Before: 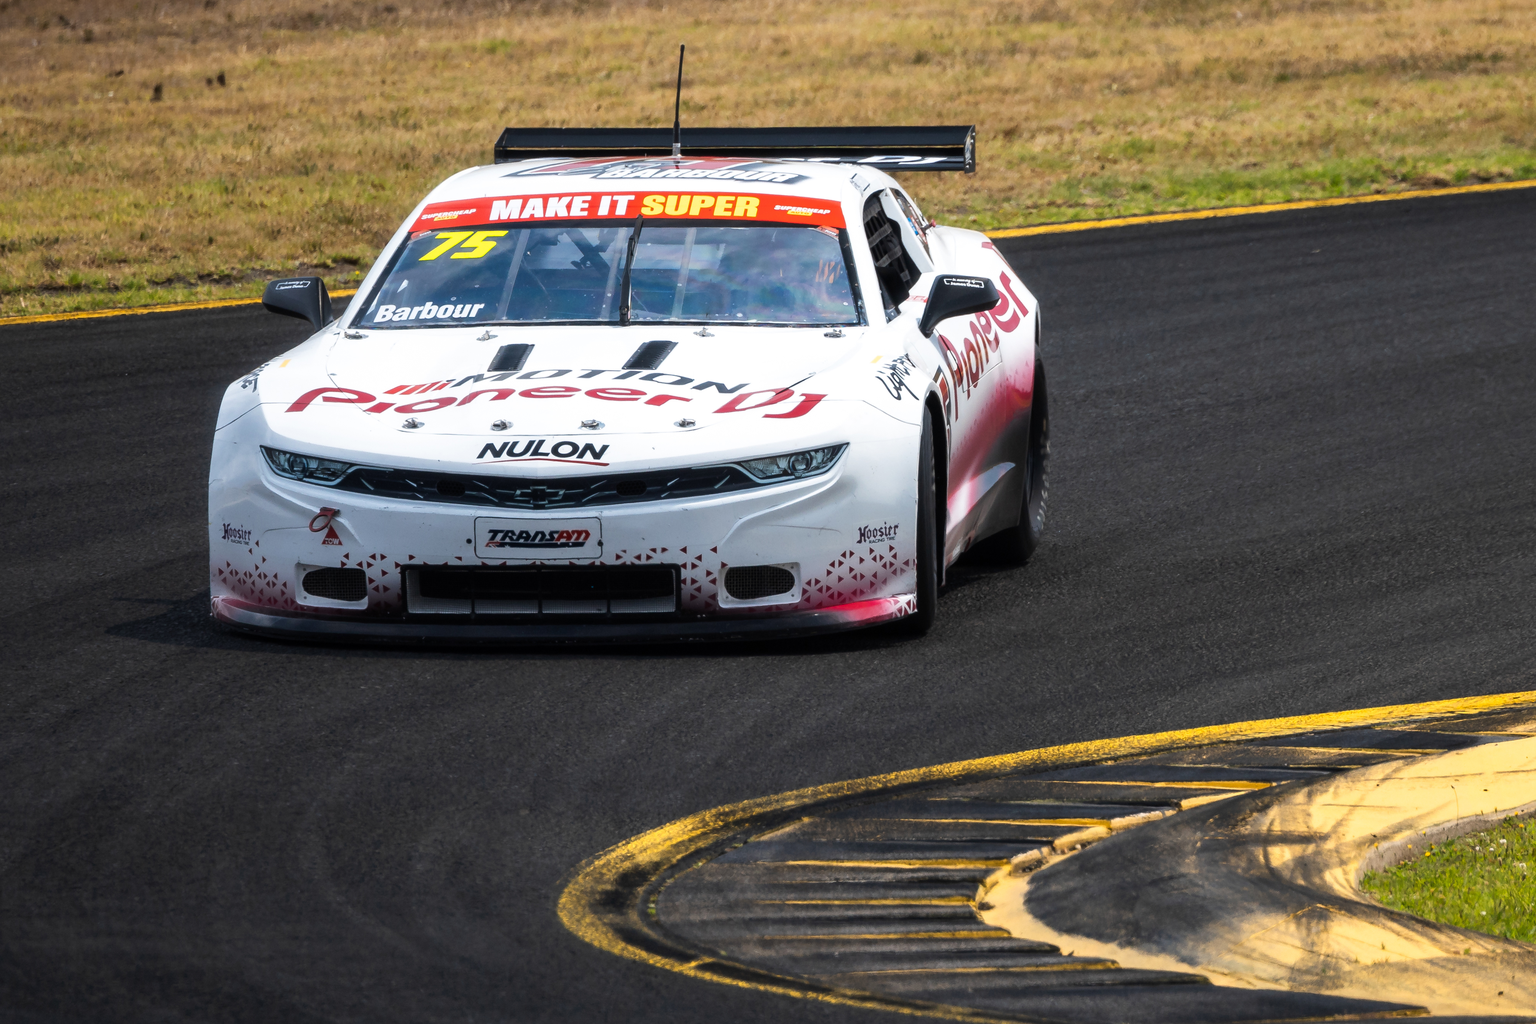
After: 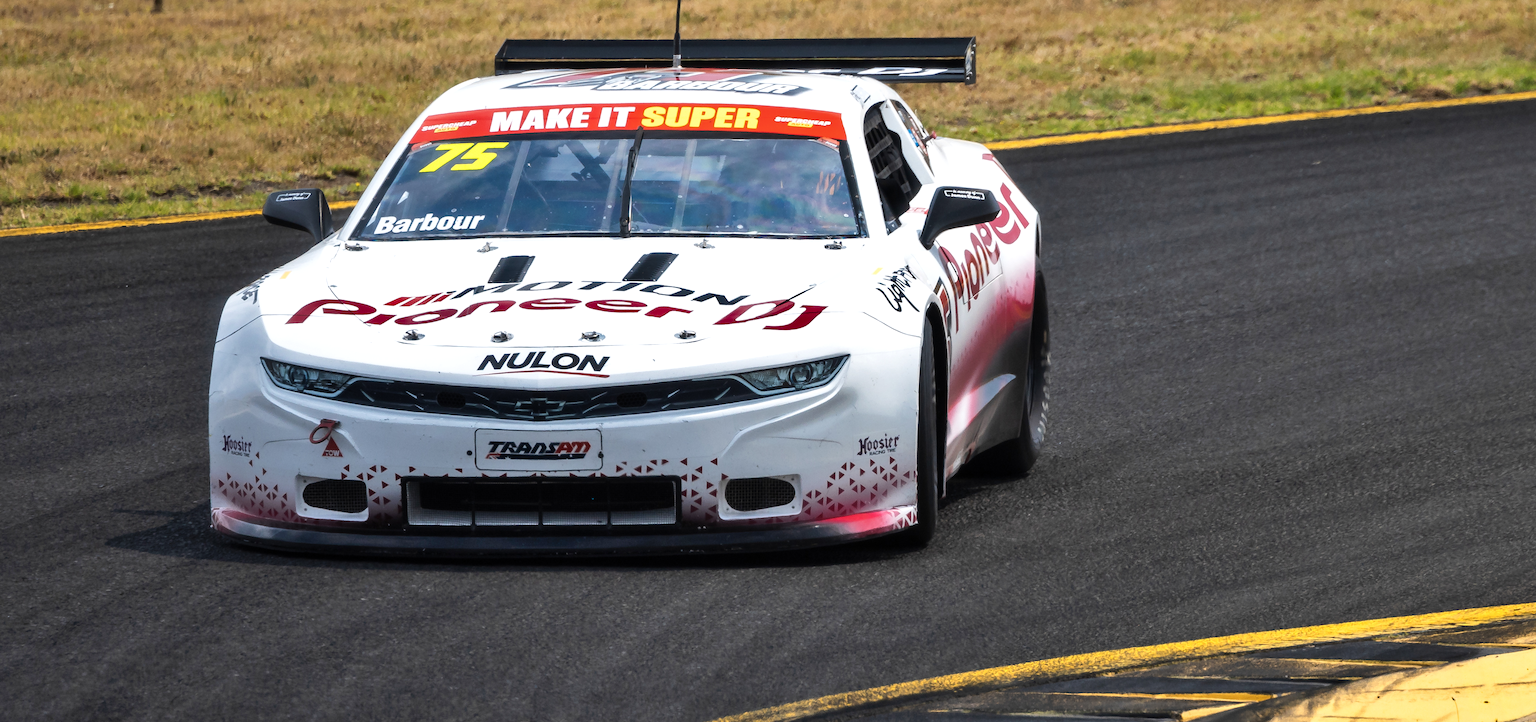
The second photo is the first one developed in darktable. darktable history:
shadows and highlights: low approximation 0.01, soften with gaussian
color balance rgb: perceptual saturation grading › global saturation -3.457%, perceptual saturation grading › shadows -2.557%, perceptual brilliance grading › global brilliance 2.774%
crop and rotate: top 8.73%, bottom 20.724%
